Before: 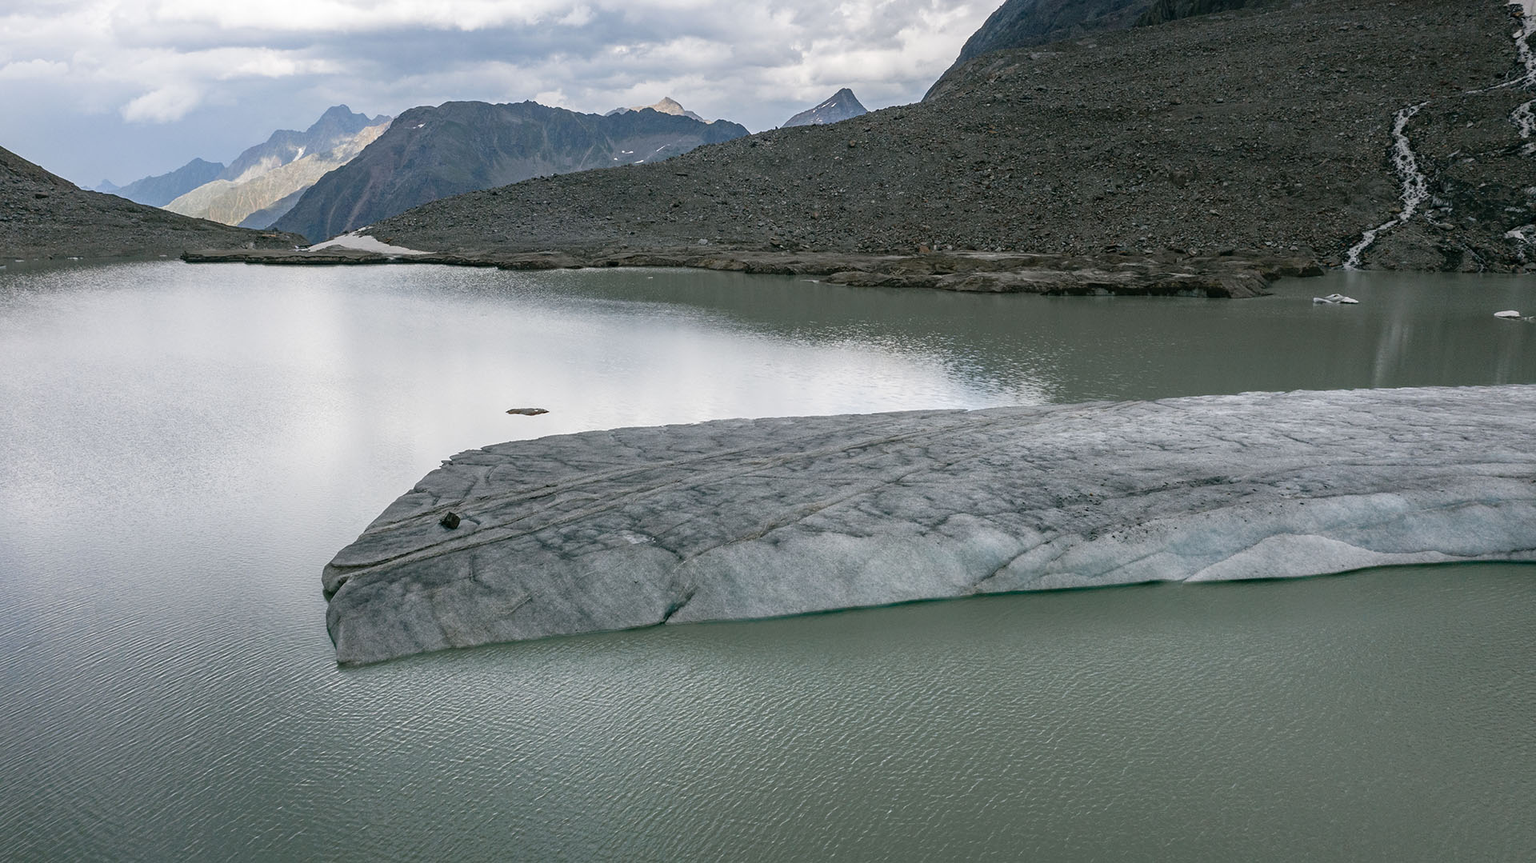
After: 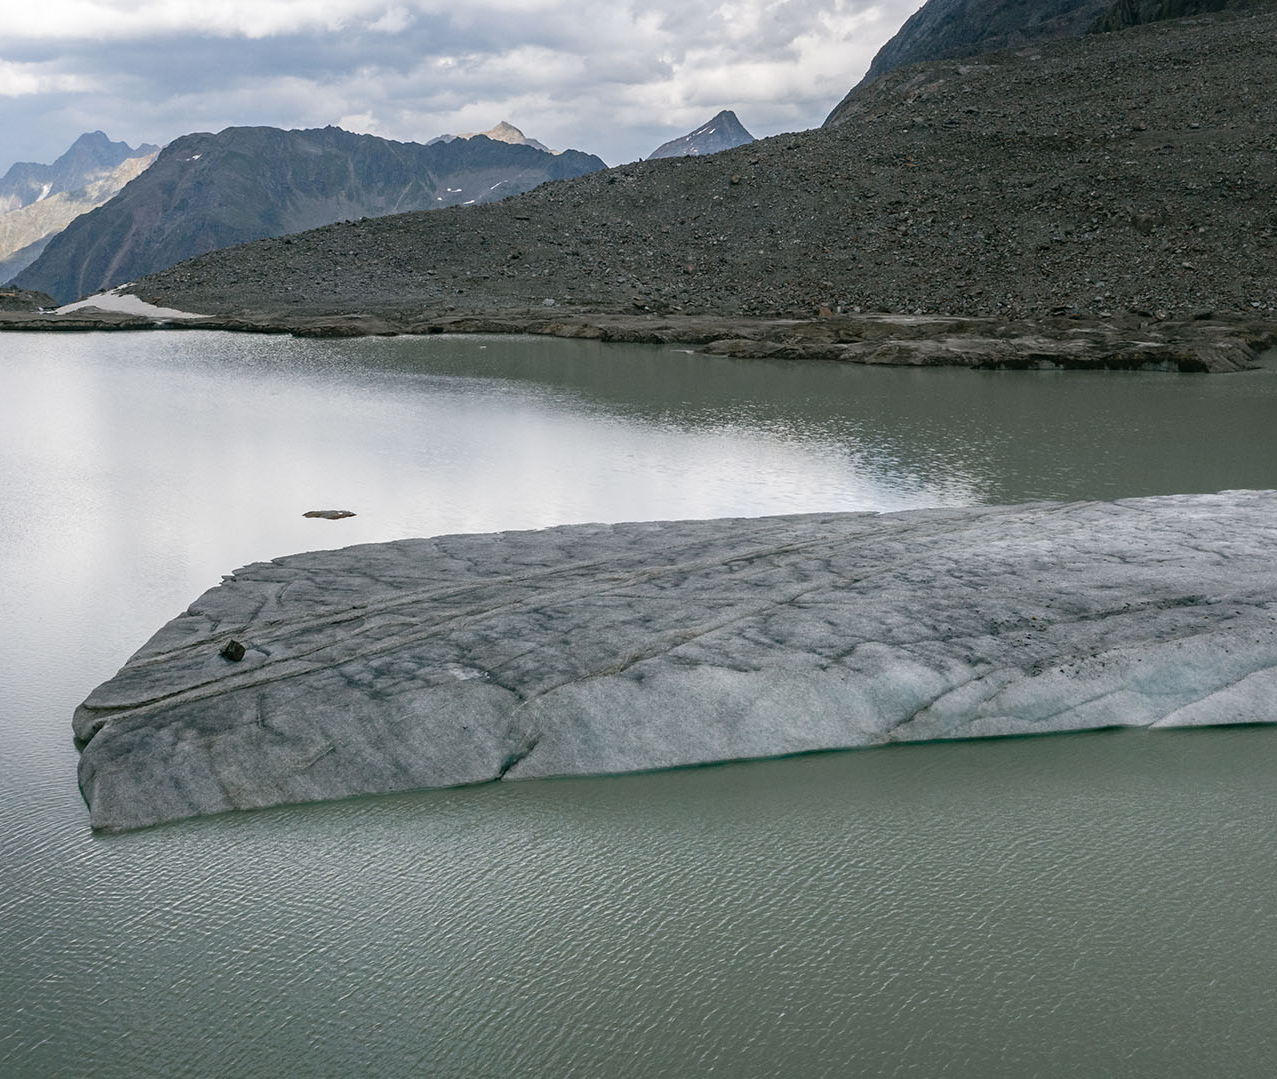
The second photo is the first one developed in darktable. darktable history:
crop: left 17.192%, right 16.264%
